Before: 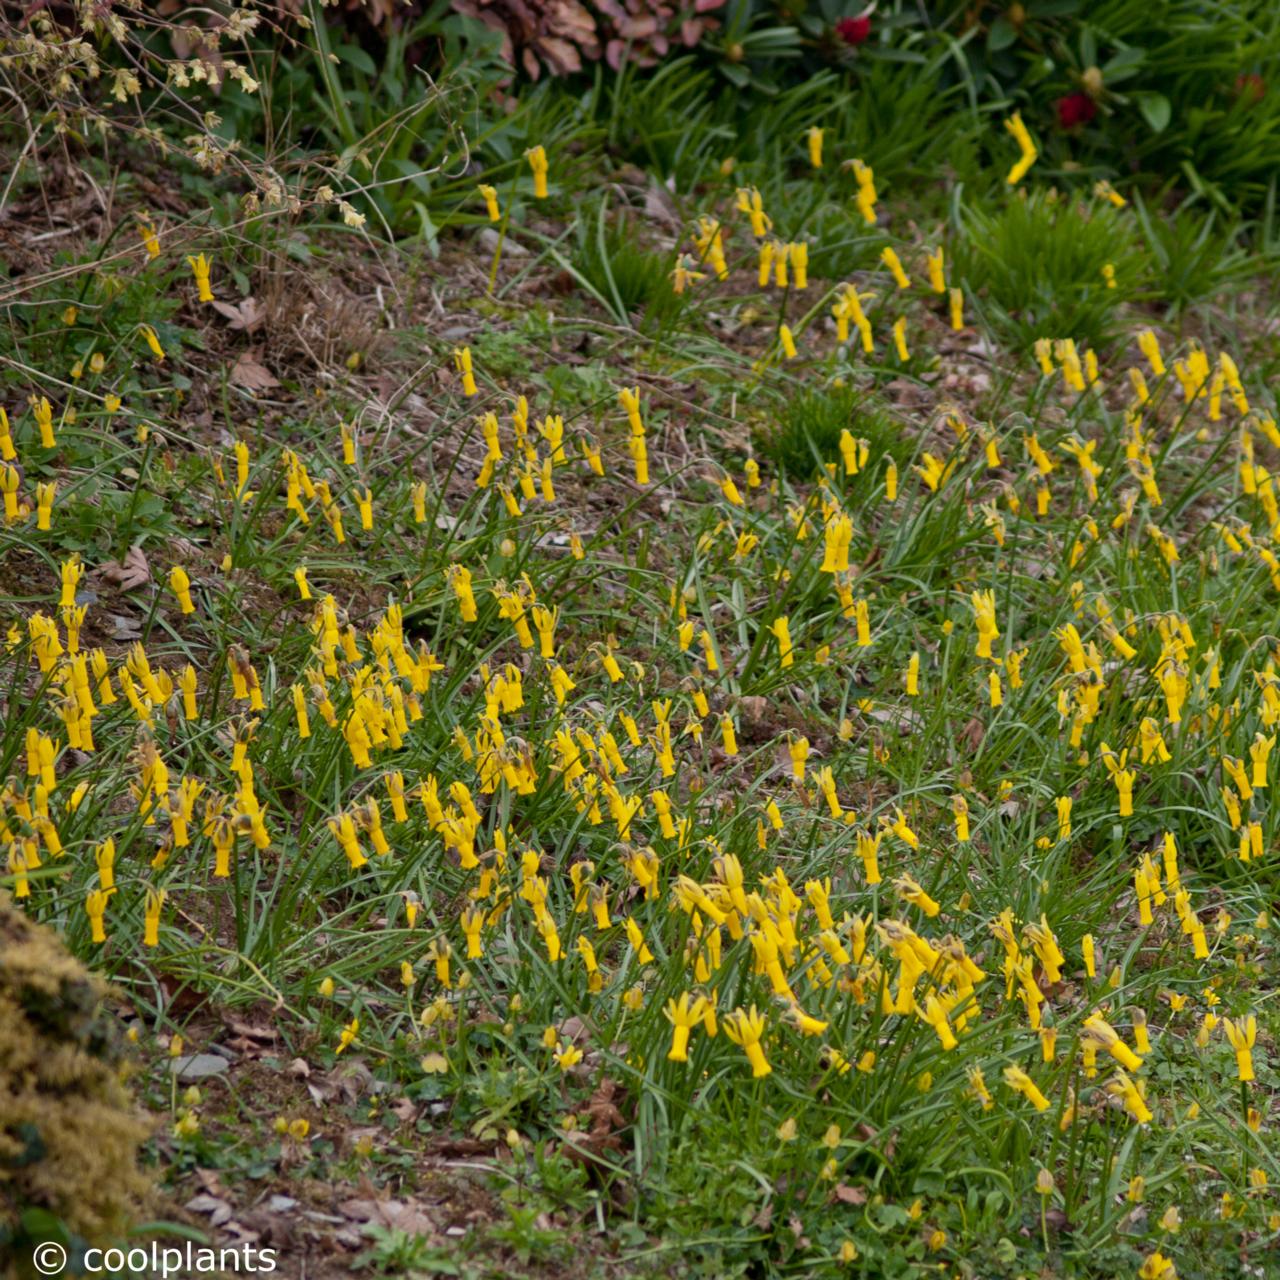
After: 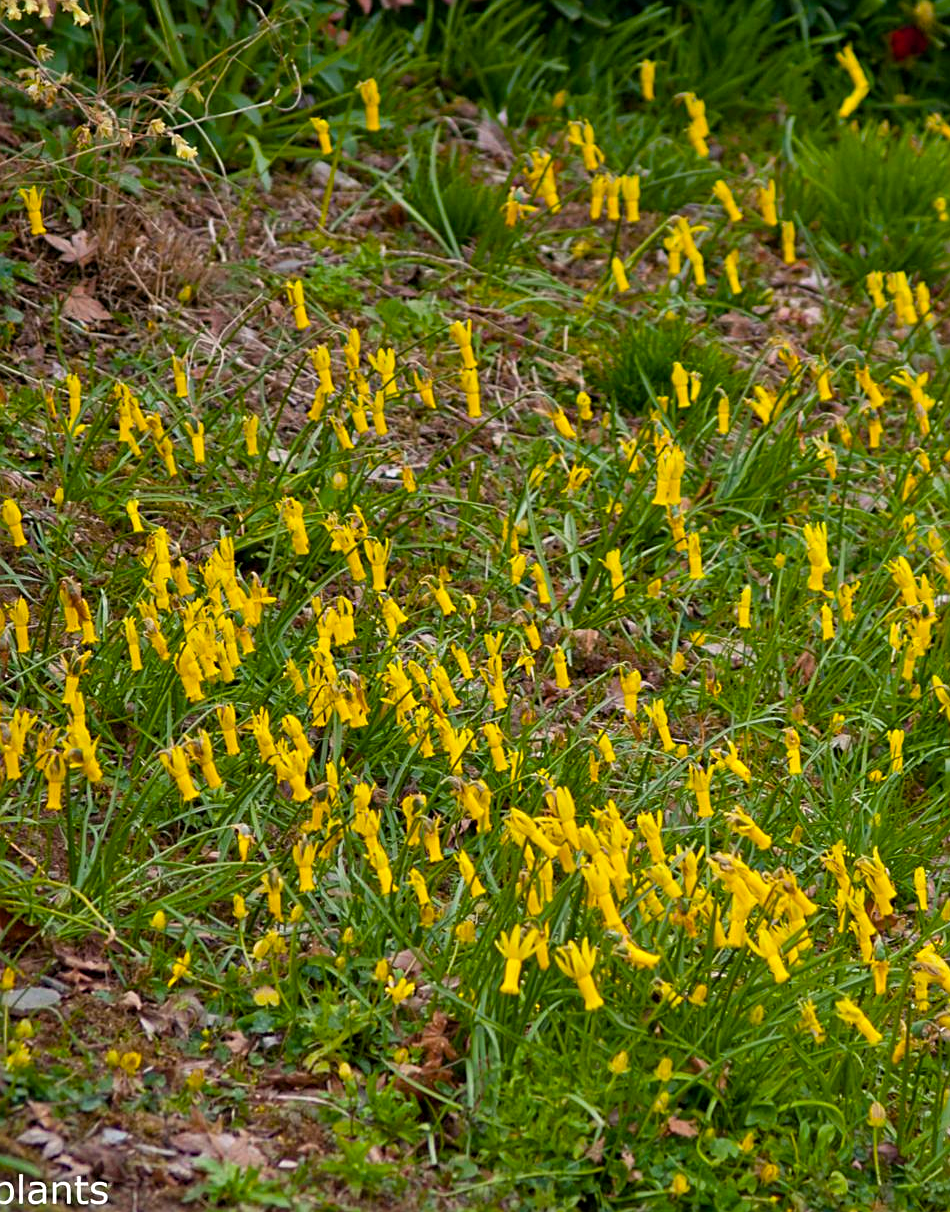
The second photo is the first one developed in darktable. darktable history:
sharpen: on, module defaults
crop and rotate: left 13.15%, top 5.251%, right 12.609%
exposure: exposure 0.197 EV, compensate highlight preservation false
color balance rgb: linear chroma grading › global chroma 15%, perceptual saturation grading › global saturation 30%
